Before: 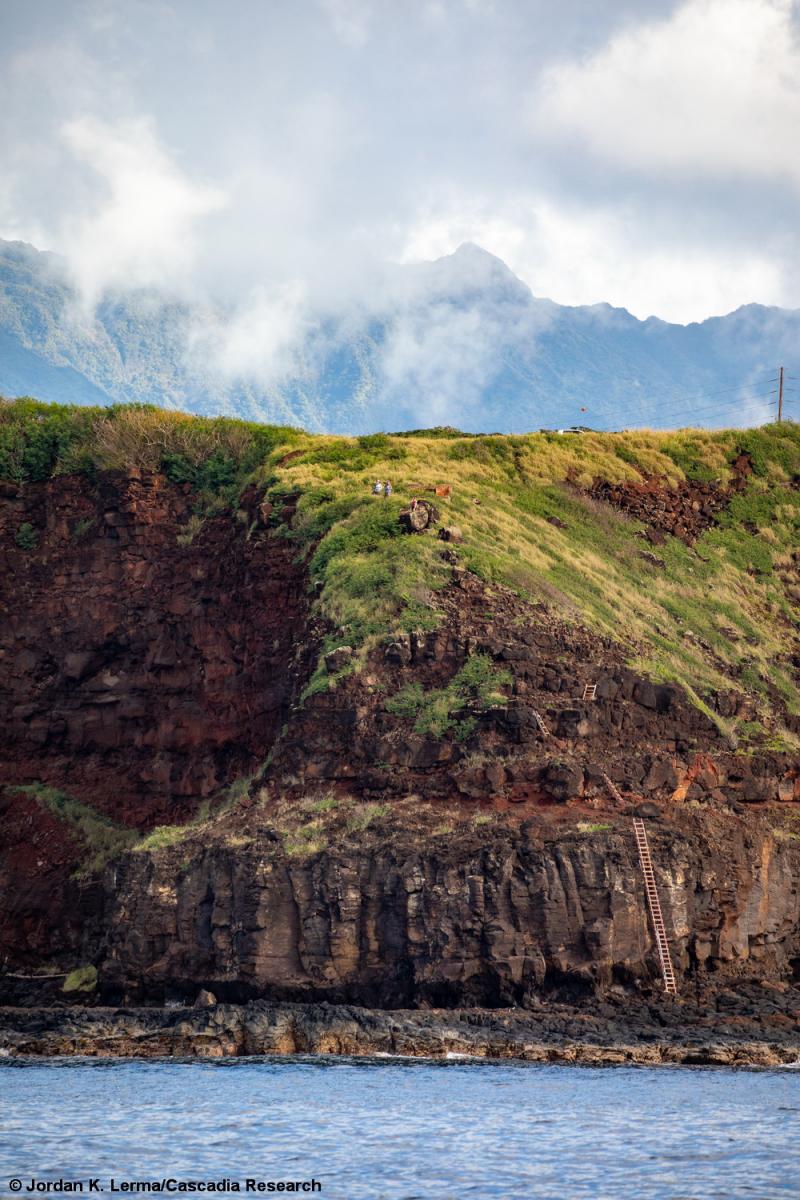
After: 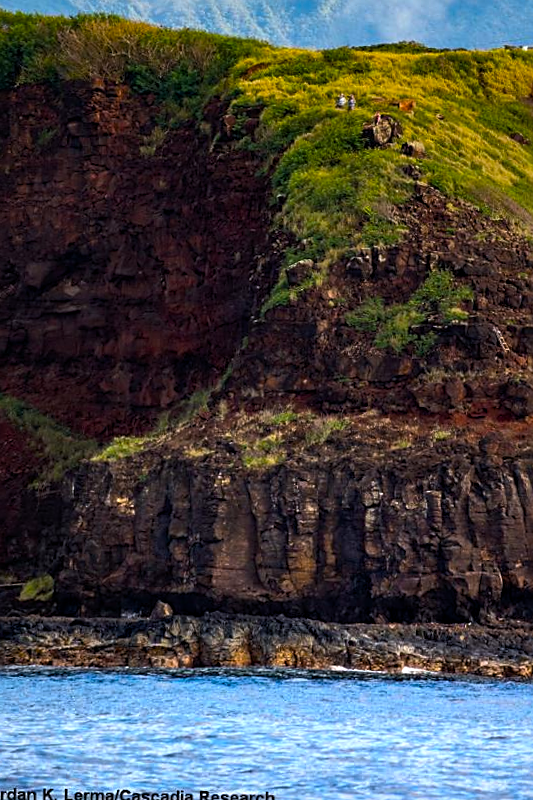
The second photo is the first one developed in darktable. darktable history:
crop and rotate: angle -0.82°, left 3.85%, top 31.828%, right 27.992%
white balance: red 0.982, blue 1.018
graduated density: rotation -0.352°, offset 57.64
sharpen: amount 0.478
color balance rgb: linear chroma grading › global chroma 9%, perceptual saturation grading › global saturation 36%, perceptual brilliance grading › global brilliance 15%, perceptual brilliance grading › shadows -35%, global vibrance 15%
